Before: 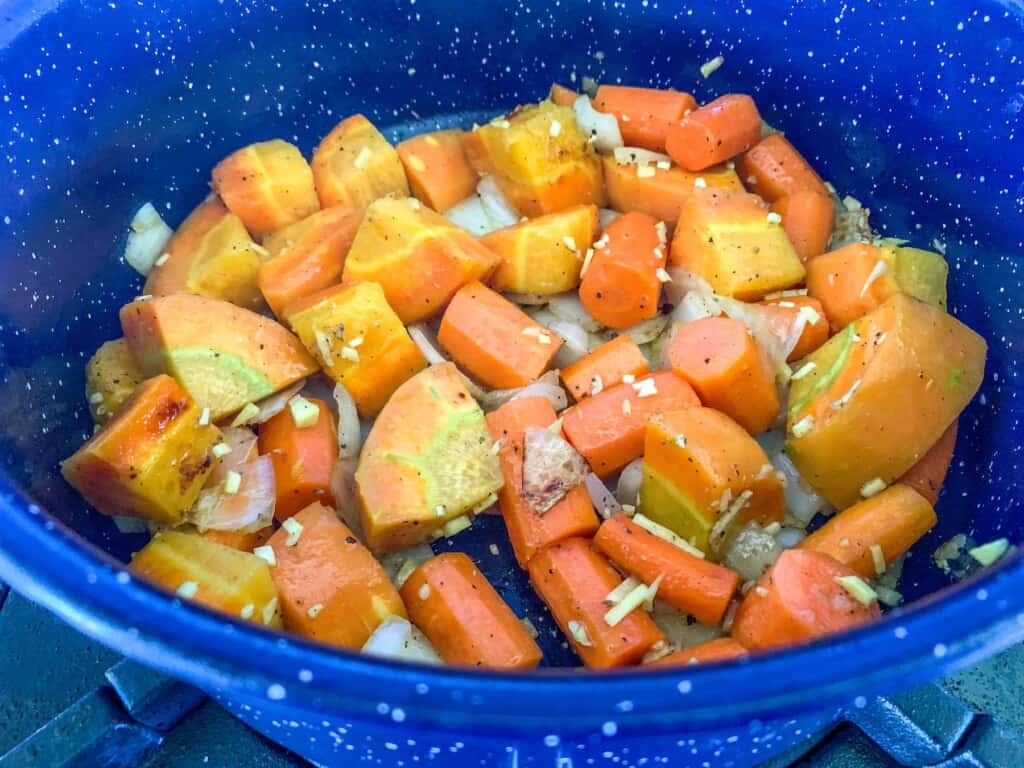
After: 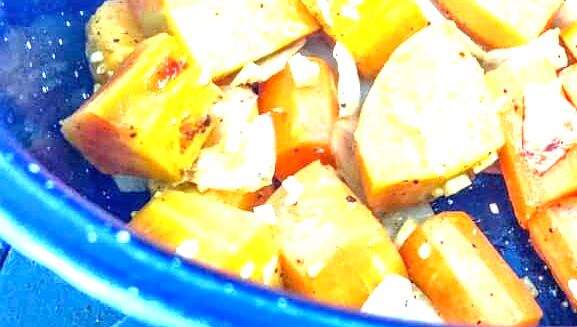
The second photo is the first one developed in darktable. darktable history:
local contrast: mode bilateral grid, contrast 20, coarseness 50, detail 130%, midtone range 0.2
exposure: exposure 2.04 EV, compensate highlight preservation false
crop: top 44.483%, right 43.593%, bottom 12.892%
rgb levels: preserve colors max RGB
